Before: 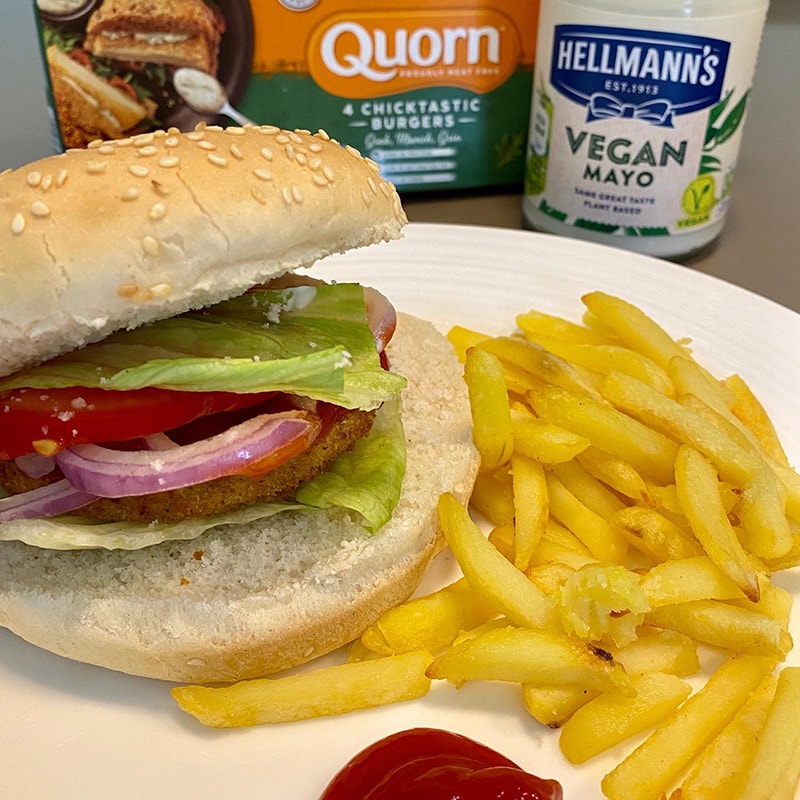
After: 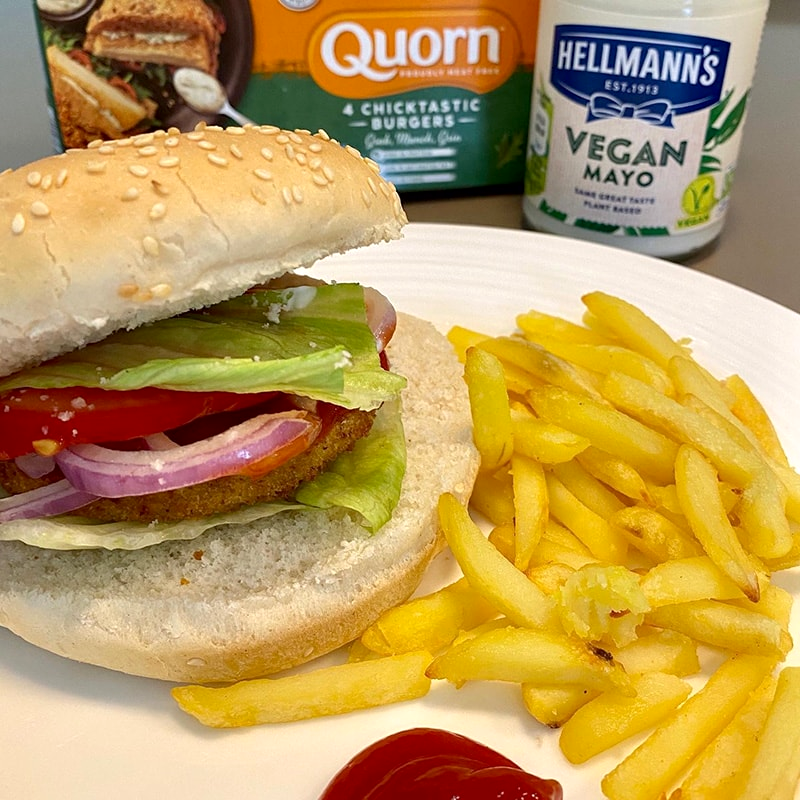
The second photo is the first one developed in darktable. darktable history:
exposure: black level correction 0.002, exposure 0.146 EV, compensate highlight preservation false
